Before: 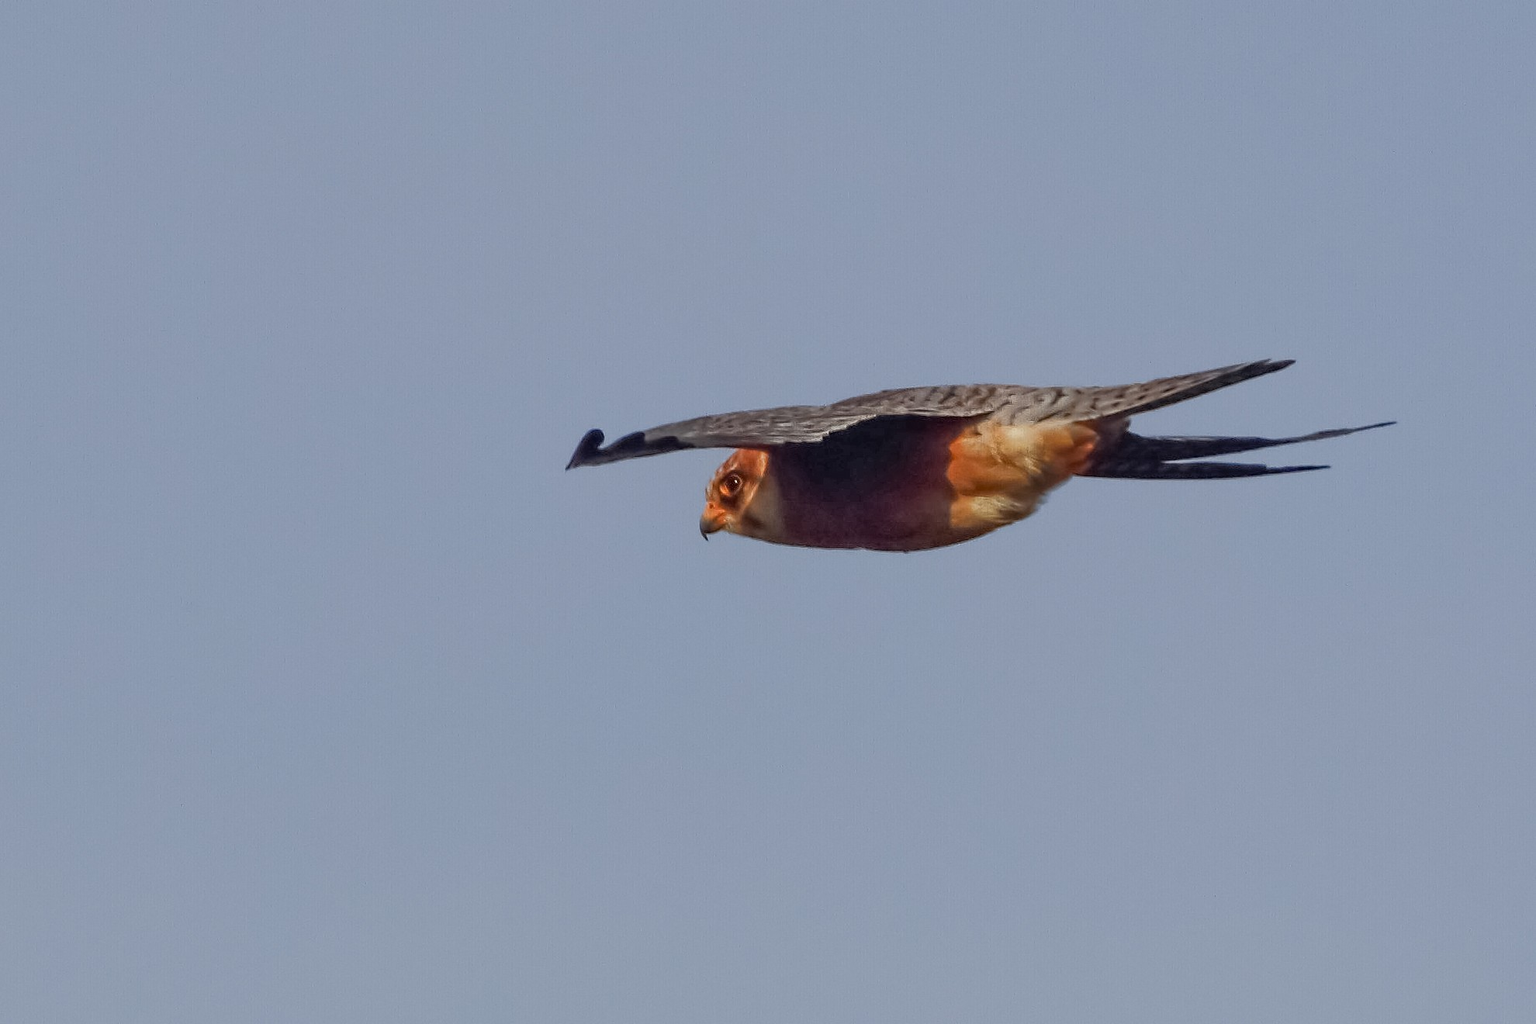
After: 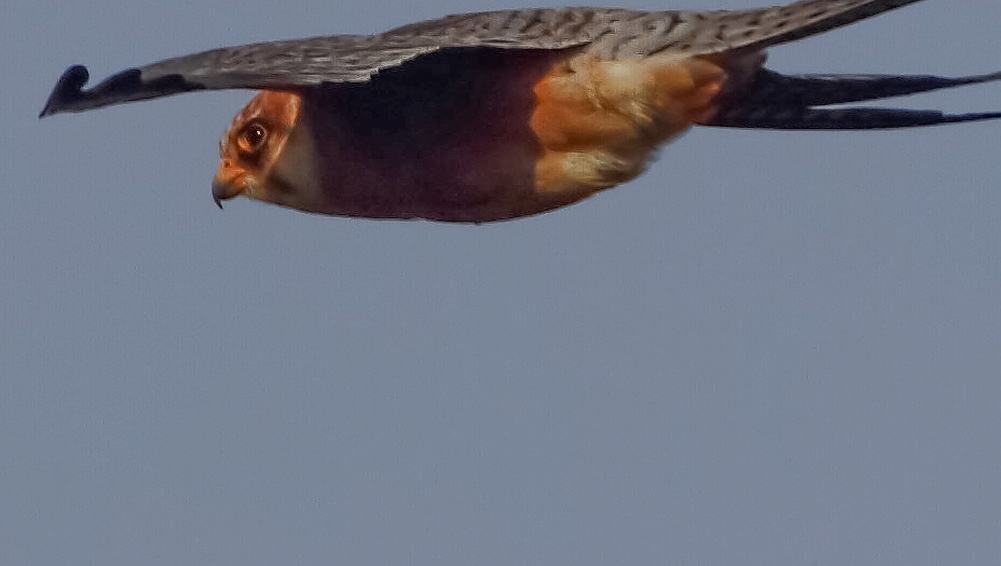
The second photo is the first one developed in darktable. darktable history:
crop: left 34.878%, top 37.027%, right 14.532%, bottom 20.051%
exposure: exposure -0.448 EV, compensate exposure bias true, compensate highlight preservation false
